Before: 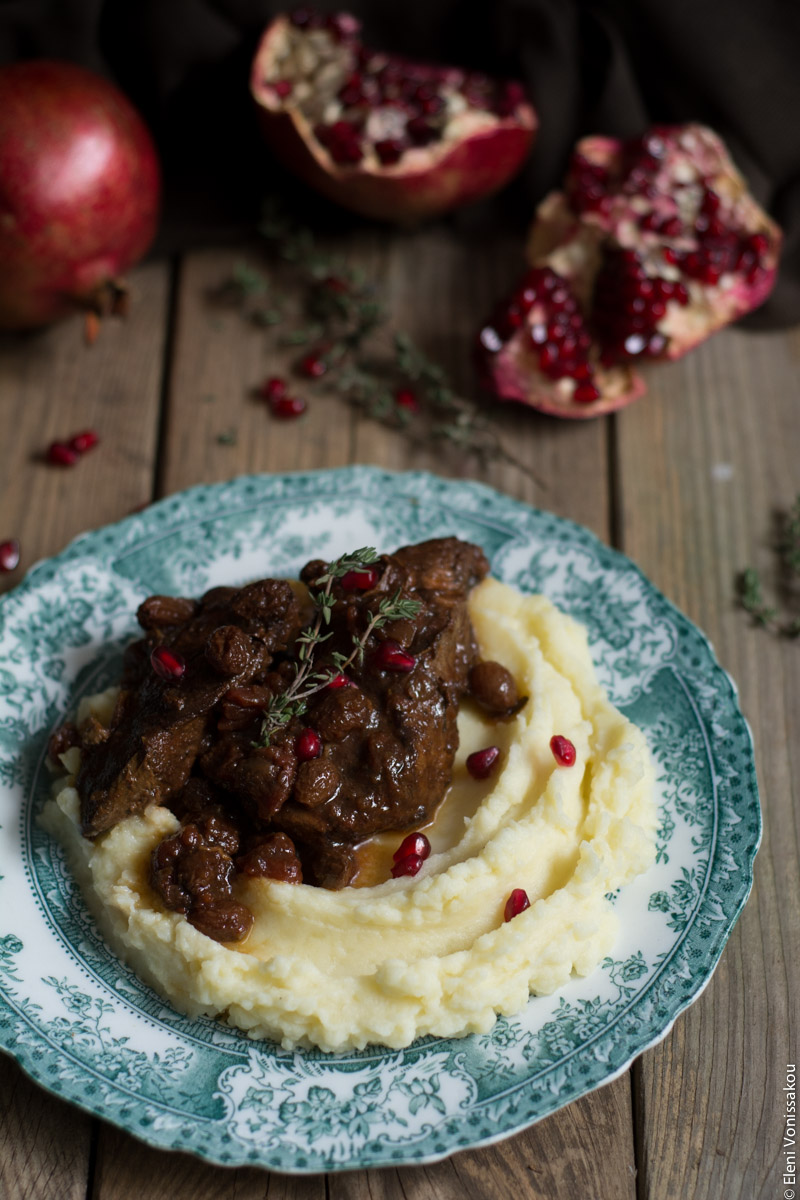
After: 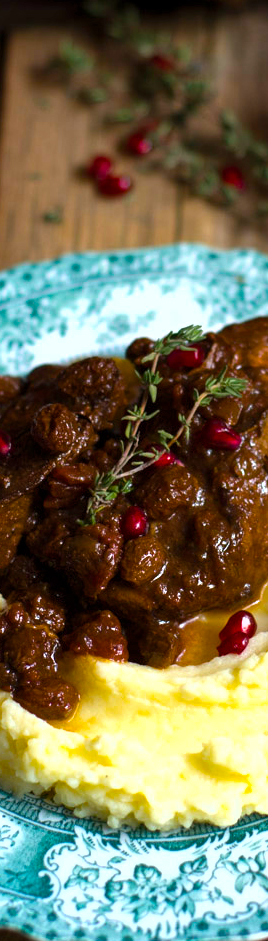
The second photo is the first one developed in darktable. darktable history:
crop and rotate: left 21.77%, top 18.528%, right 44.676%, bottom 2.997%
color balance rgb: linear chroma grading › global chroma 10%, perceptual saturation grading › global saturation 40%, perceptual brilliance grading › global brilliance 30%, global vibrance 20%
shadows and highlights: shadows 29.61, highlights -30.47, low approximation 0.01, soften with gaussian
